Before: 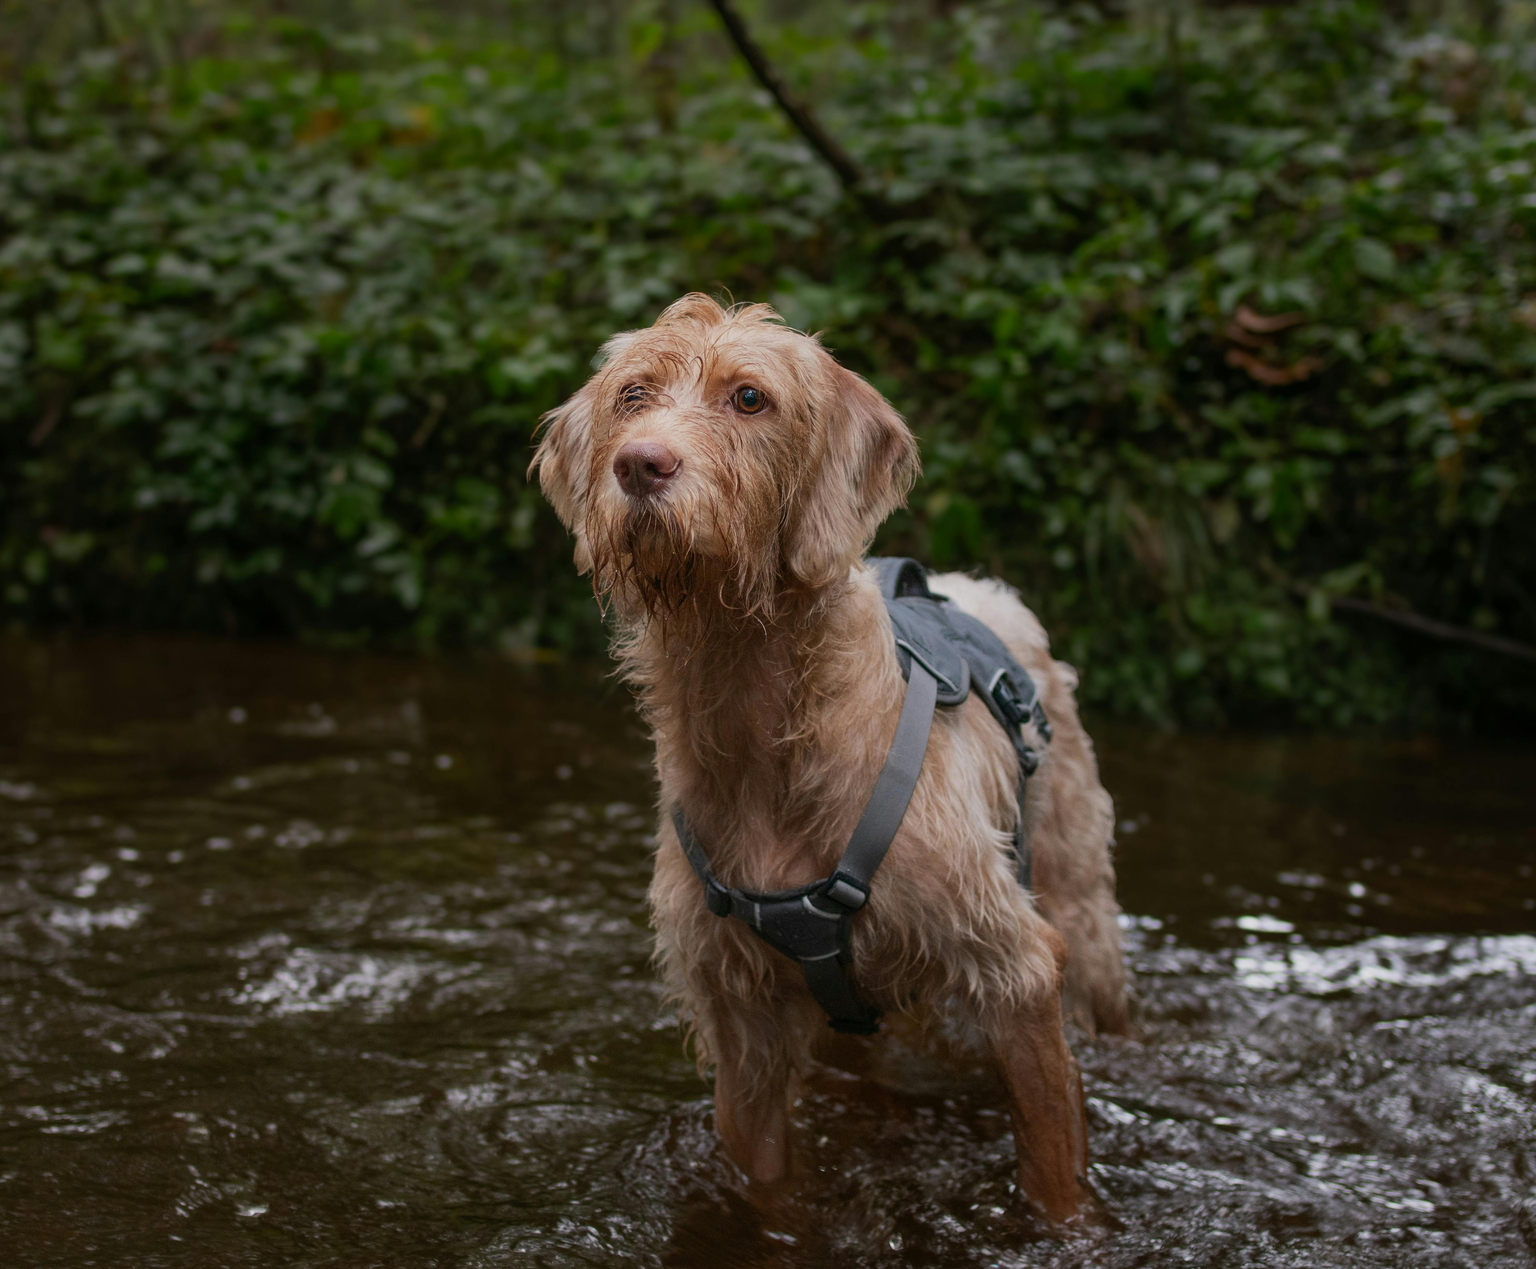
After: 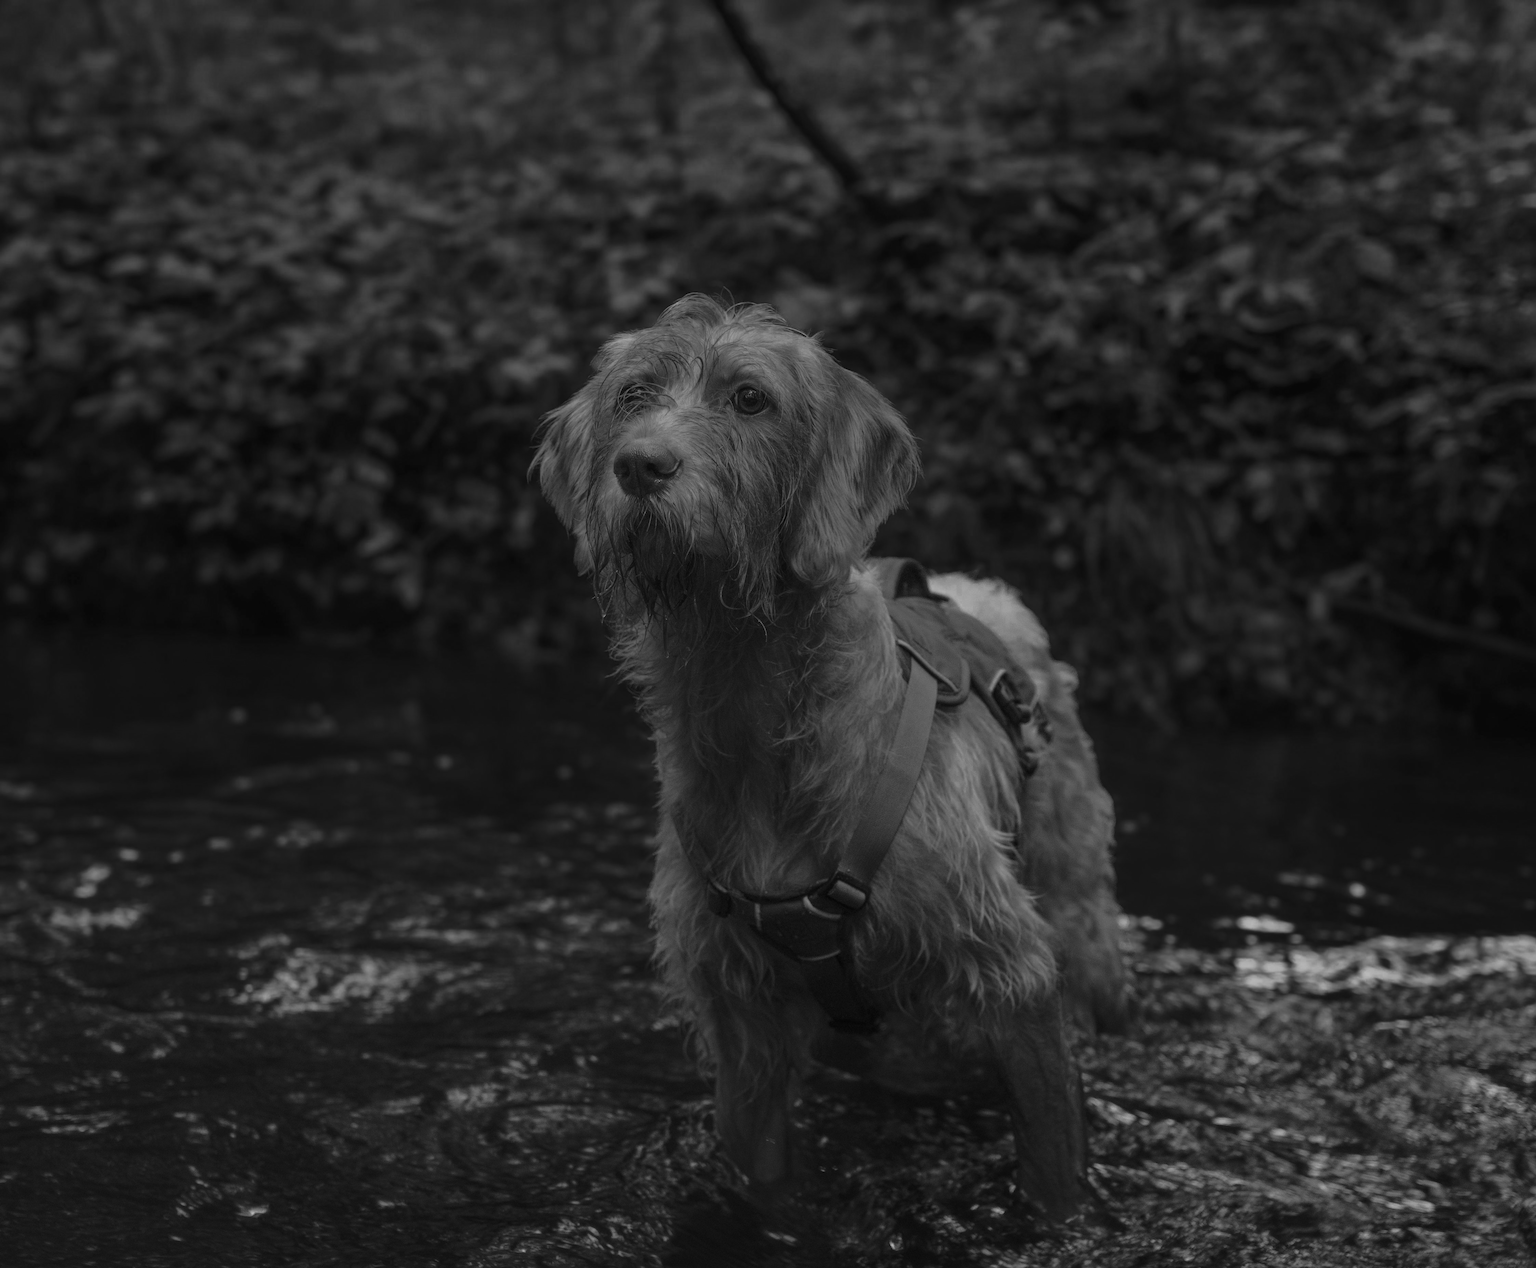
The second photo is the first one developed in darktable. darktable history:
local contrast: highlights 100%, shadows 100%, detail 120%, midtone range 0.2
color zones: curves: ch0 [(0.002, 0.429) (0.121, 0.212) (0.198, 0.113) (0.276, 0.344) (0.331, 0.541) (0.41, 0.56) (0.482, 0.289) (0.619, 0.227) (0.721, 0.18) (0.821, 0.435) (0.928, 0.555) (1, 0.587)]; ch1 [(0, 0) (0.143, 0) (0.286, 0) (0.429, 0) (0.571, 0) (0.714, 0) (0.857, 0)]
tone curve: curves: ch0 [(0, 0) (0.003, 0.029) (0.011, 0.034) (0.025, 0.044) (0.044, 0.057) (0.069, 0.07) (0.1, 0.084) (0.136, 0.104) (0.177, 0.127) (0.224, 0.156) (0.277, 0.192) (0.335, 0.236) (0.399, 0.284) (0.468, 0.339) (0.543, 0.393) (0.623, 0.454) (0.709, 0.541) (0.801, 0.65) (0.898, 0.766) (1, 1)], preserve colors none
